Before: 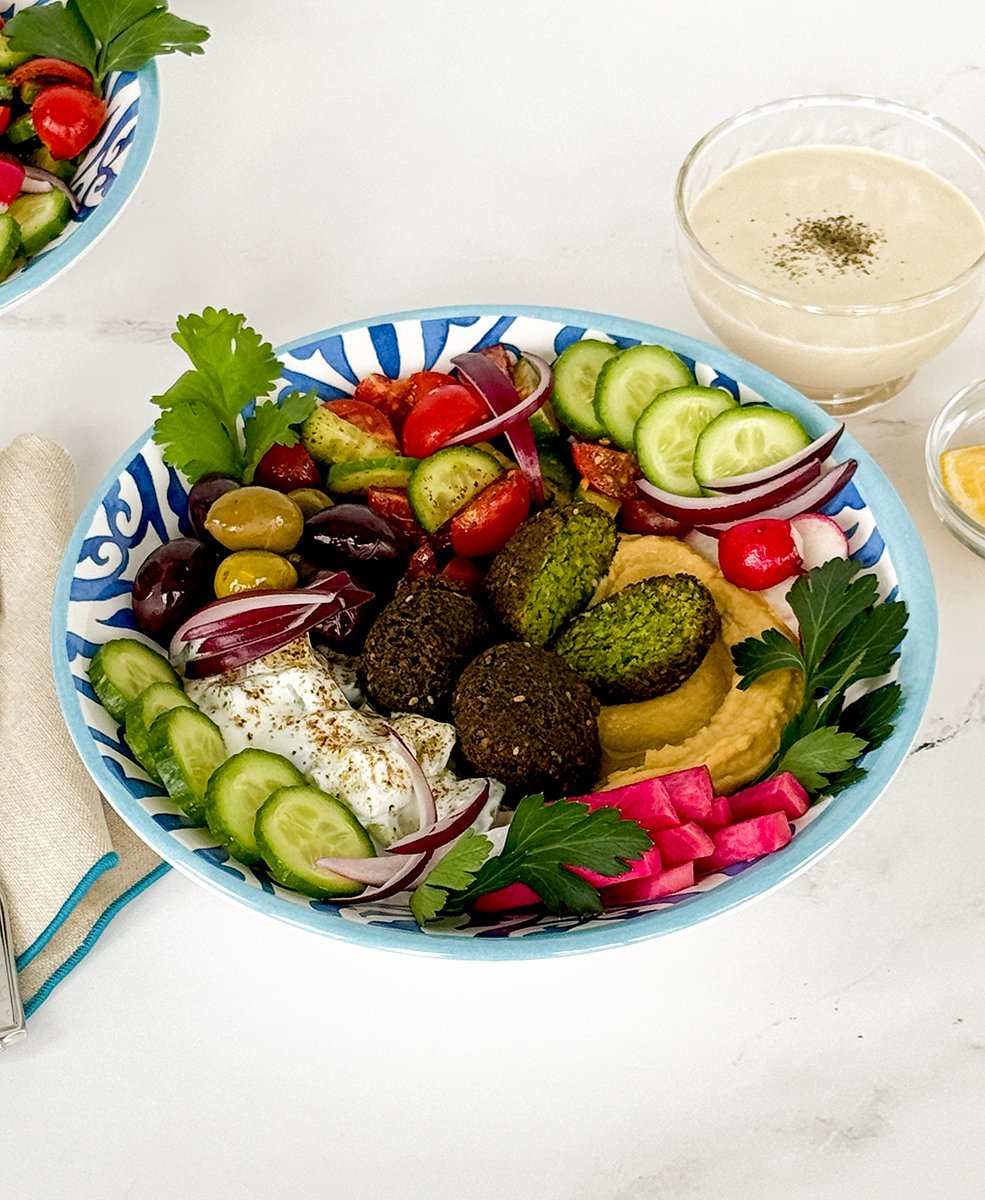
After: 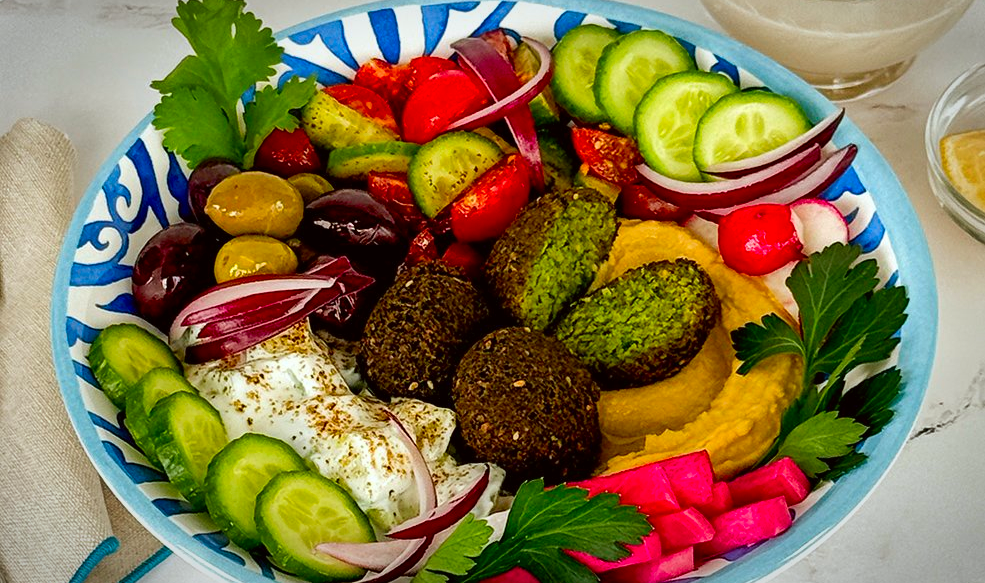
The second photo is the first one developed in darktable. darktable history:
crop and rotate: top 26.301%, bottom 25.058%
shadows and highlights: soften with gaussian
color correction: highlights a* -2.98, highlights b* -1.95, shadows a* 2.11, shadows b* 3.03
vignetting: brightness -0.456, saturation -0.309, automatic ratio true
contrast brightness saturation: saturation 0.512
